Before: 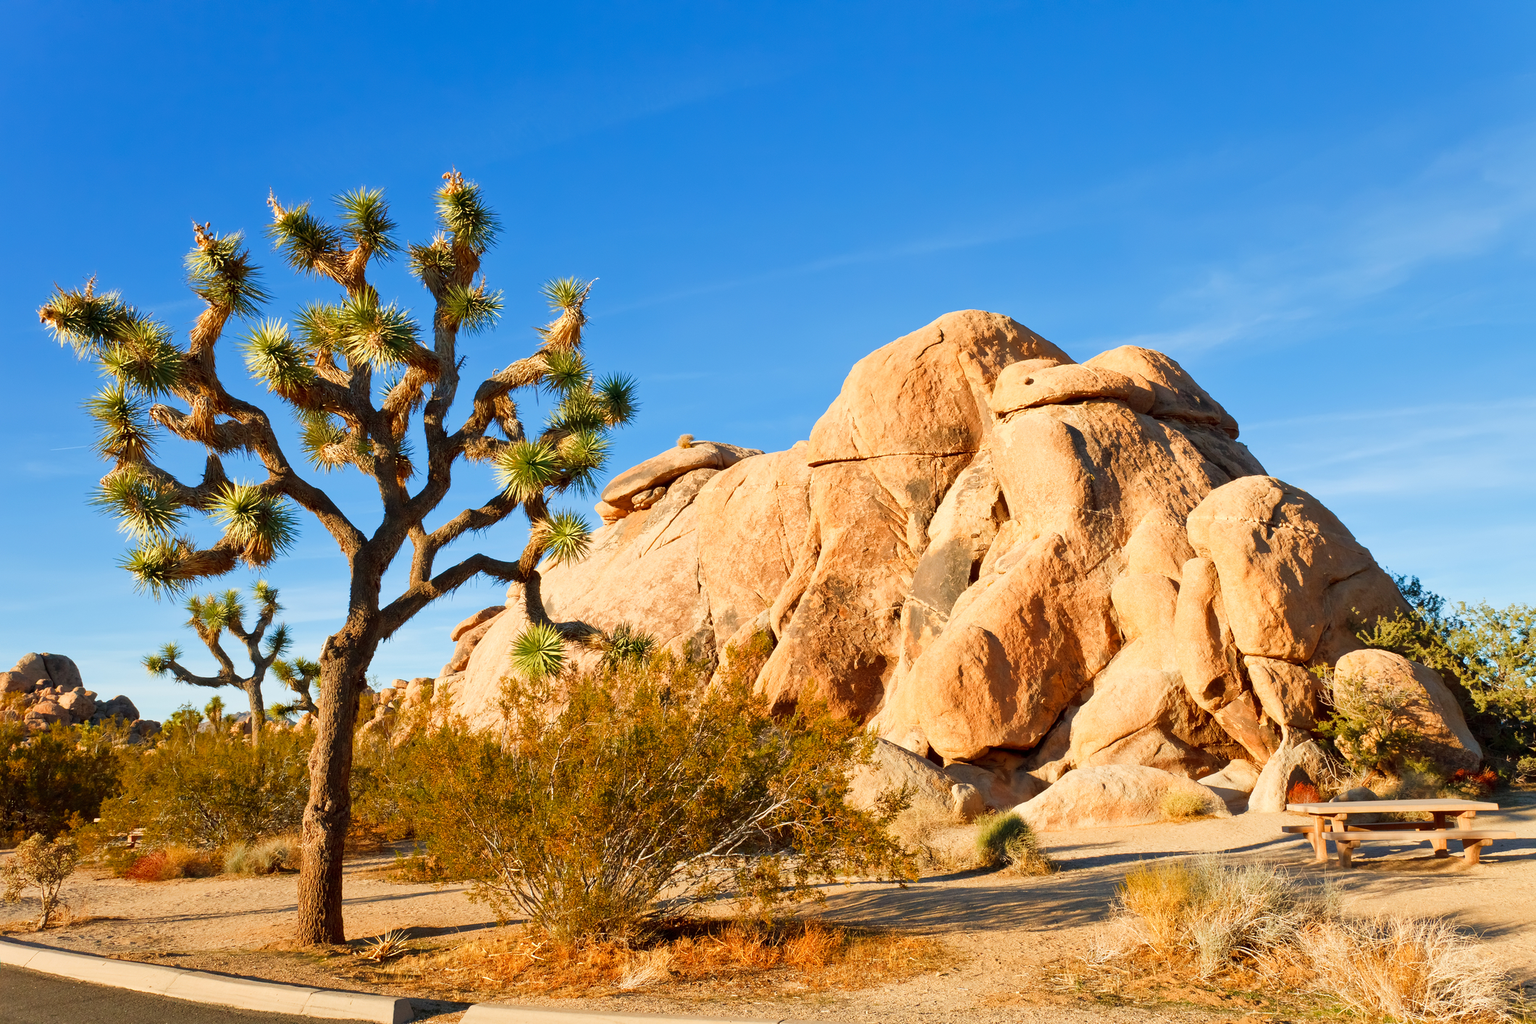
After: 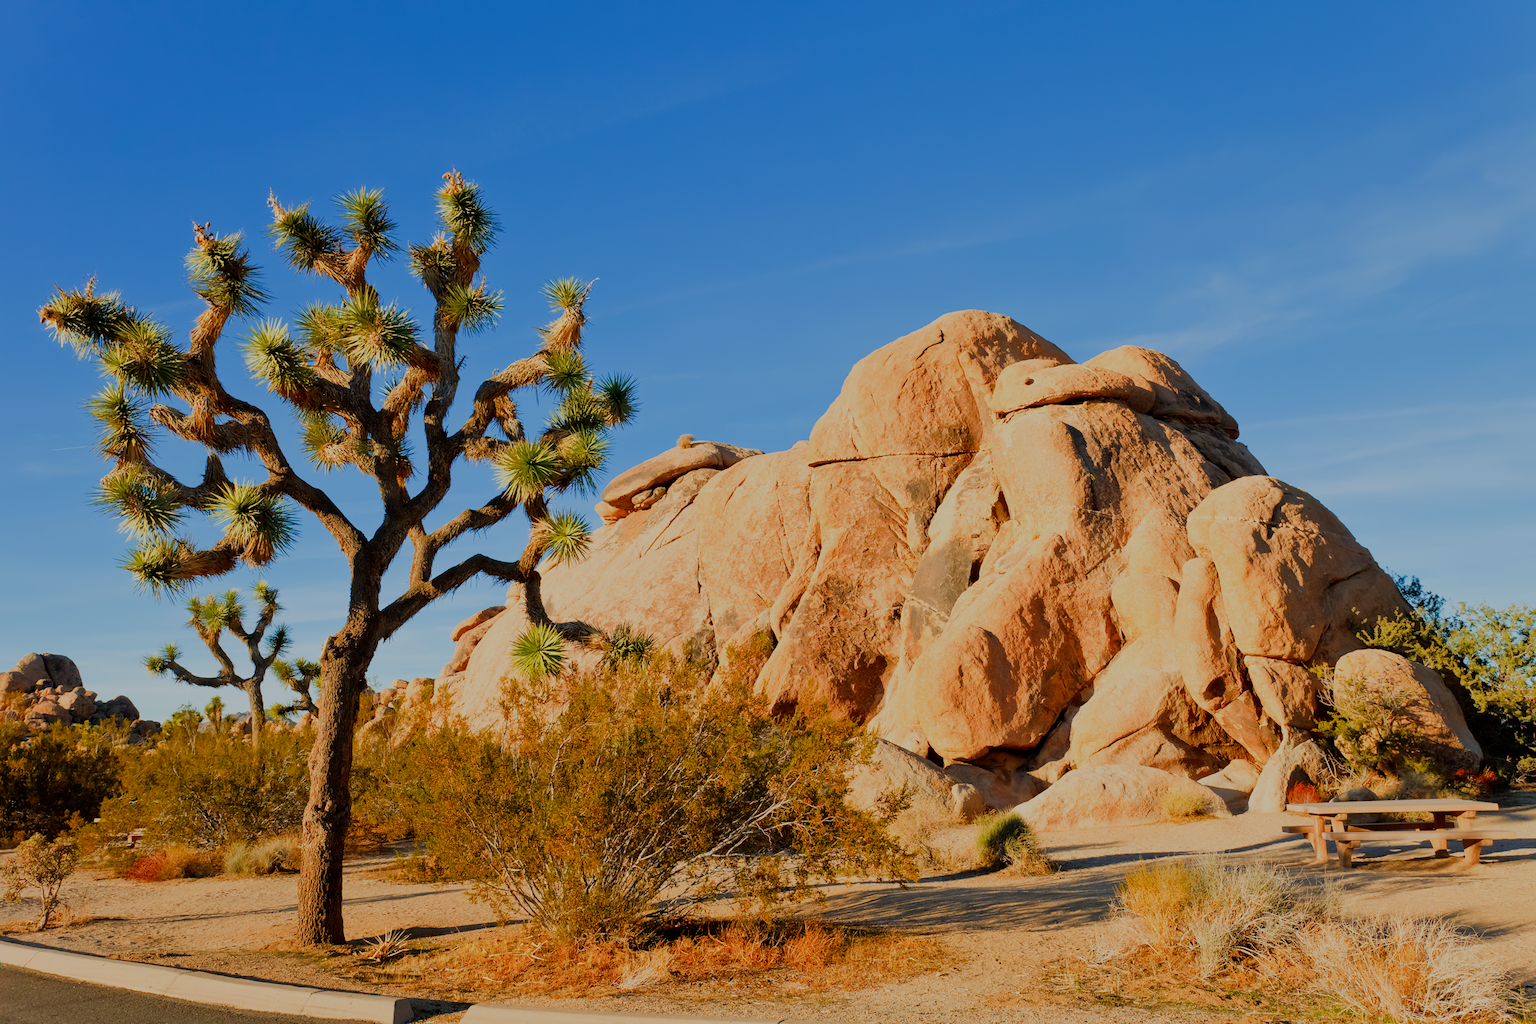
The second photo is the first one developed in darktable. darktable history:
shadows and highlights: radius 121.13, shadows 21.4, white point adjustment -9.72, highlights -14.39, soften with gaussian
filmic rgb: black relative exposure -7.65 EV, white relative exposure 4.56 EV, hardness 3.61
